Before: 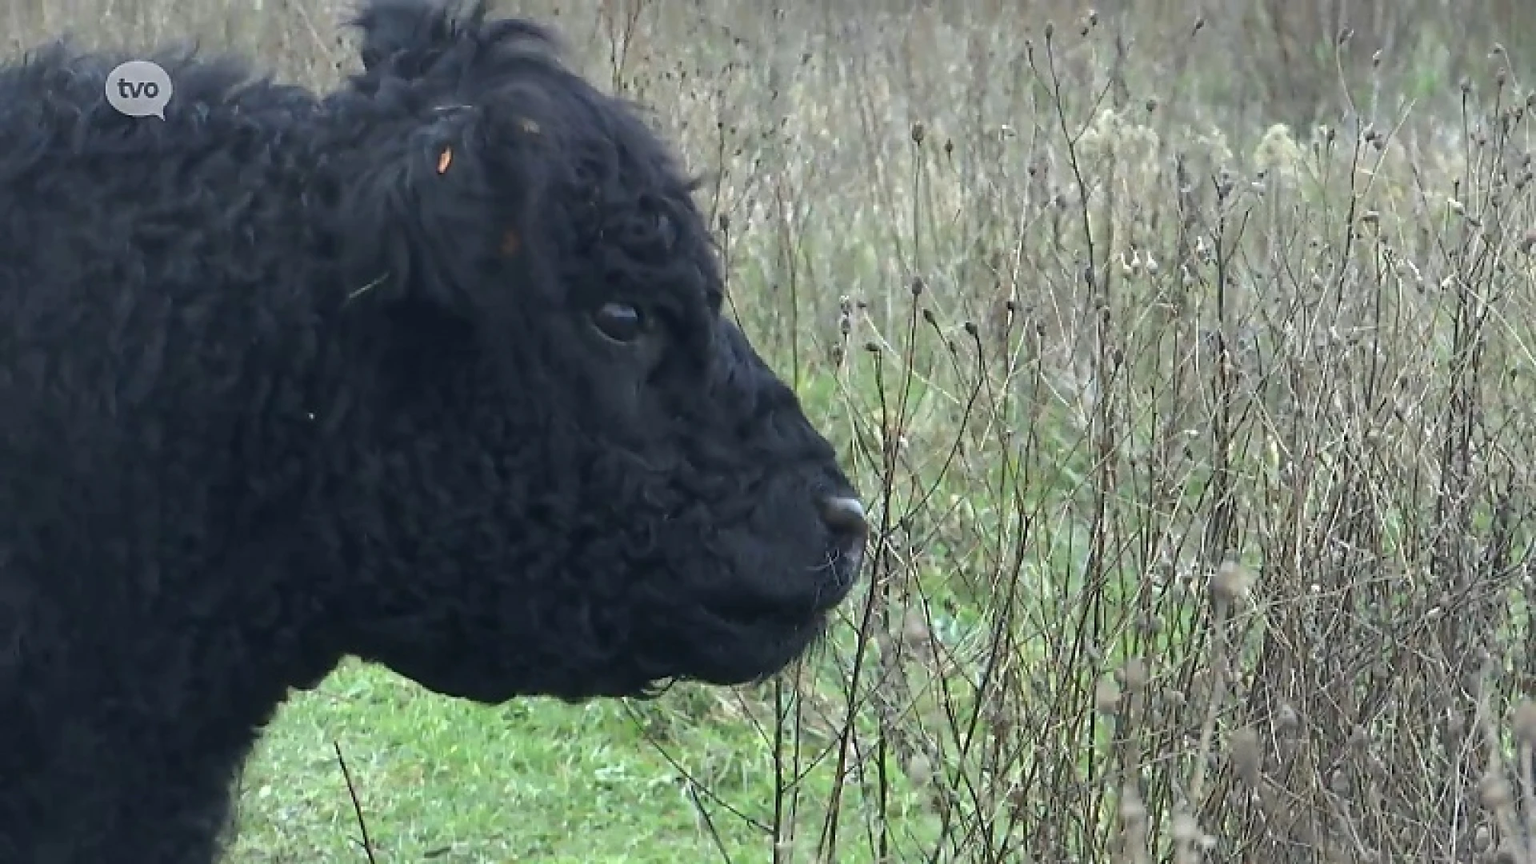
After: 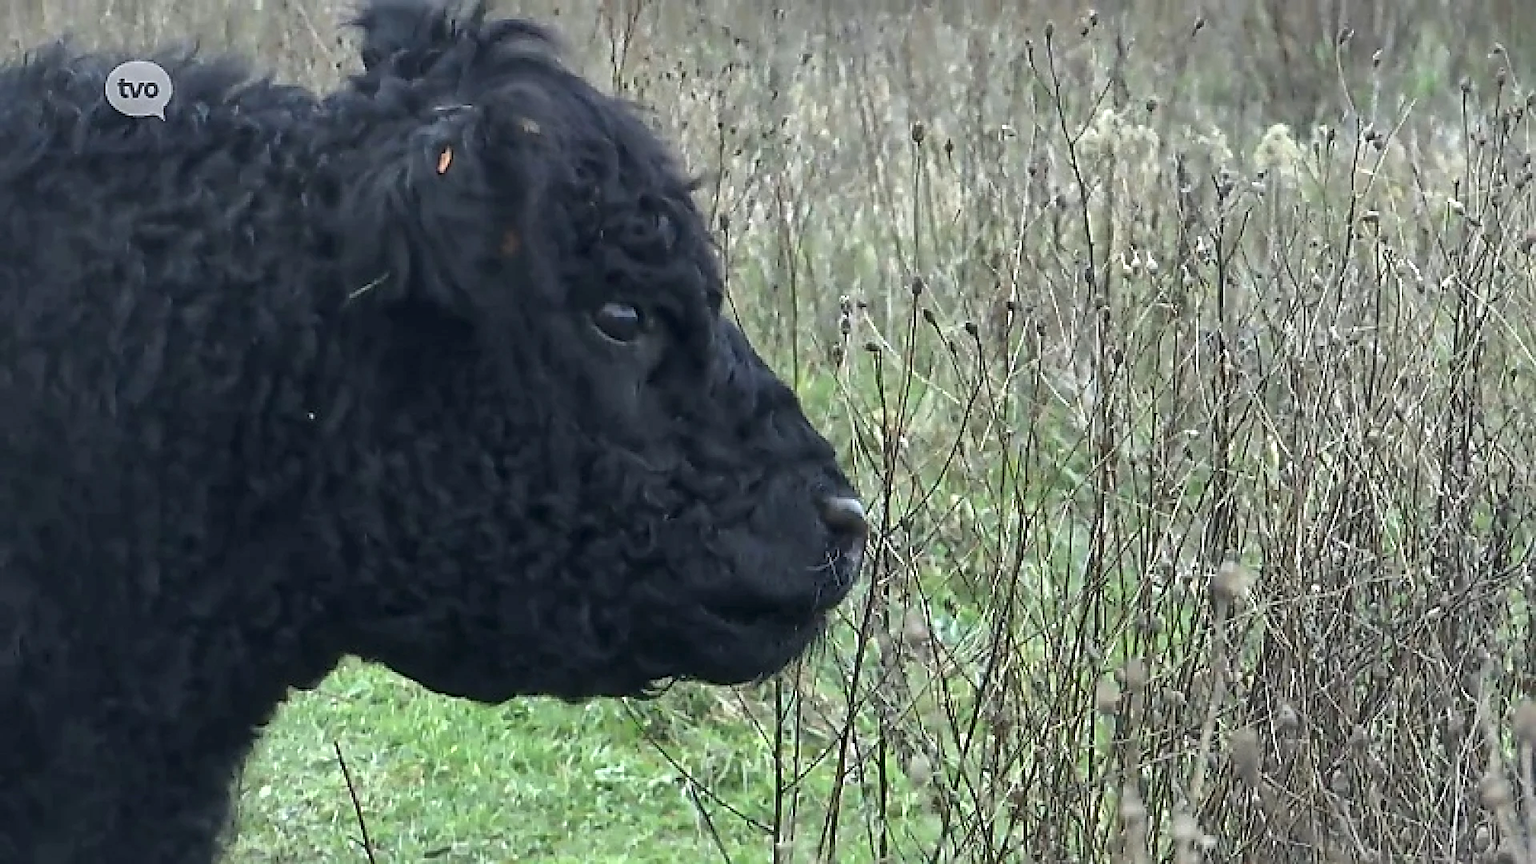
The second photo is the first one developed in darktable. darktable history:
local contrast: mode bilateral grid, contrast 20, coarseness 49, detail 141%, midtone range 0.2
sharpen: on, module defaults
exposure: exposure -0.042 EV, compensate exposure bias true, compensate highlight preservation false
